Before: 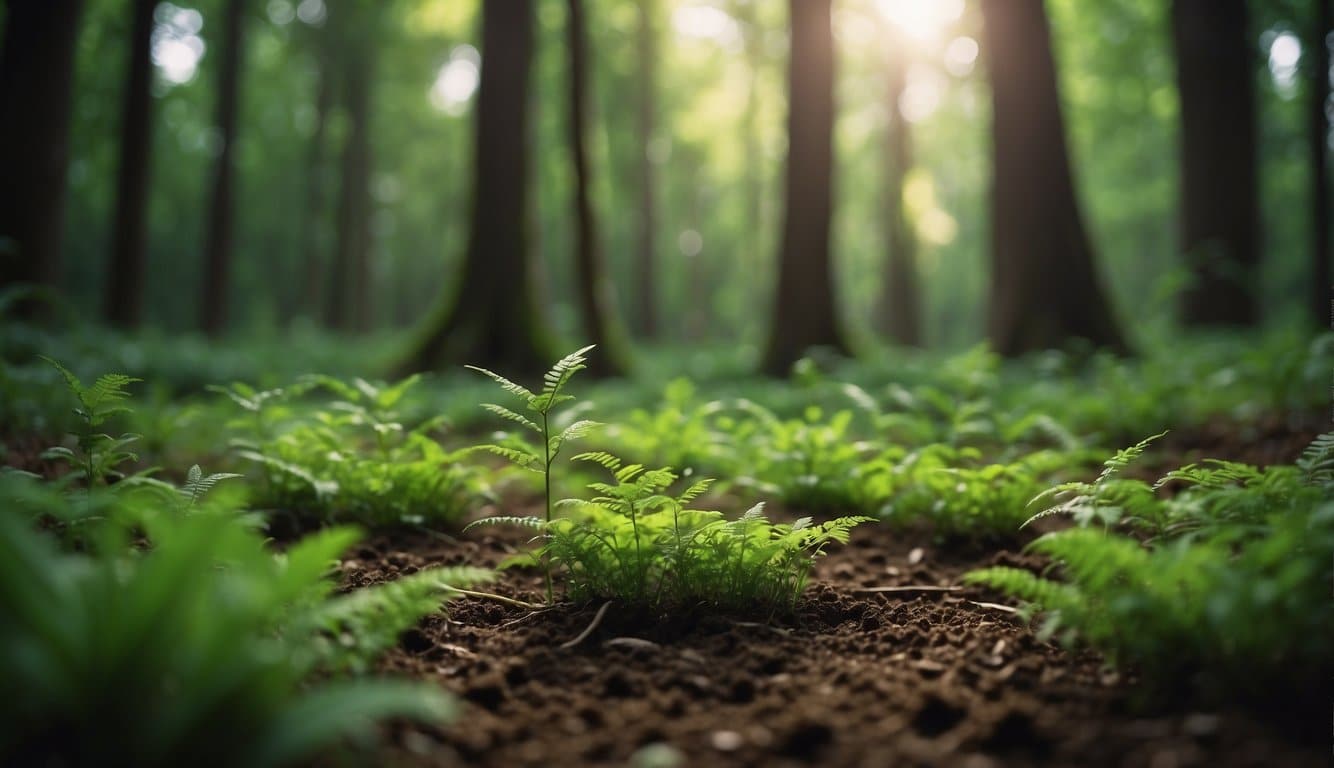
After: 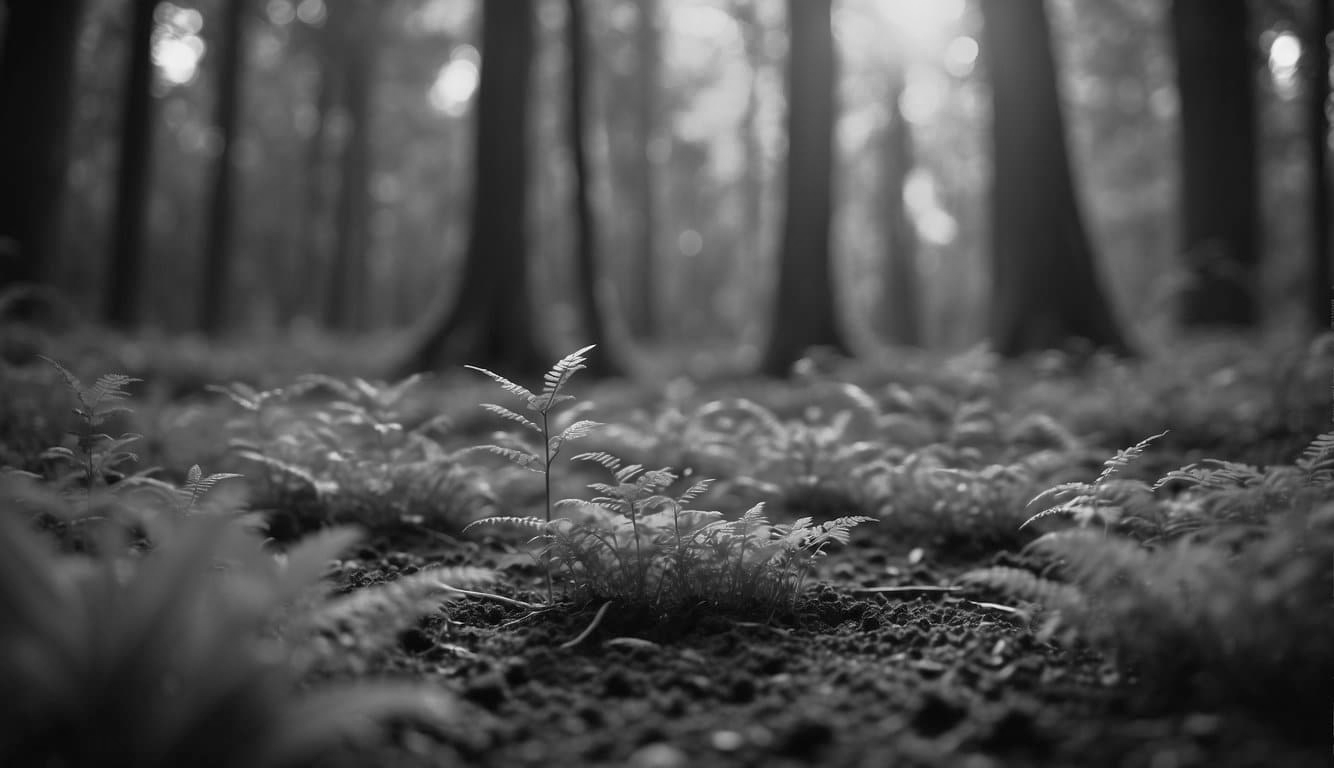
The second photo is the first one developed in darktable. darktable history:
monochrome: a 0, b 0, size 0.5, highlights 0.57
white balance: red 1.467, blue 0.684
